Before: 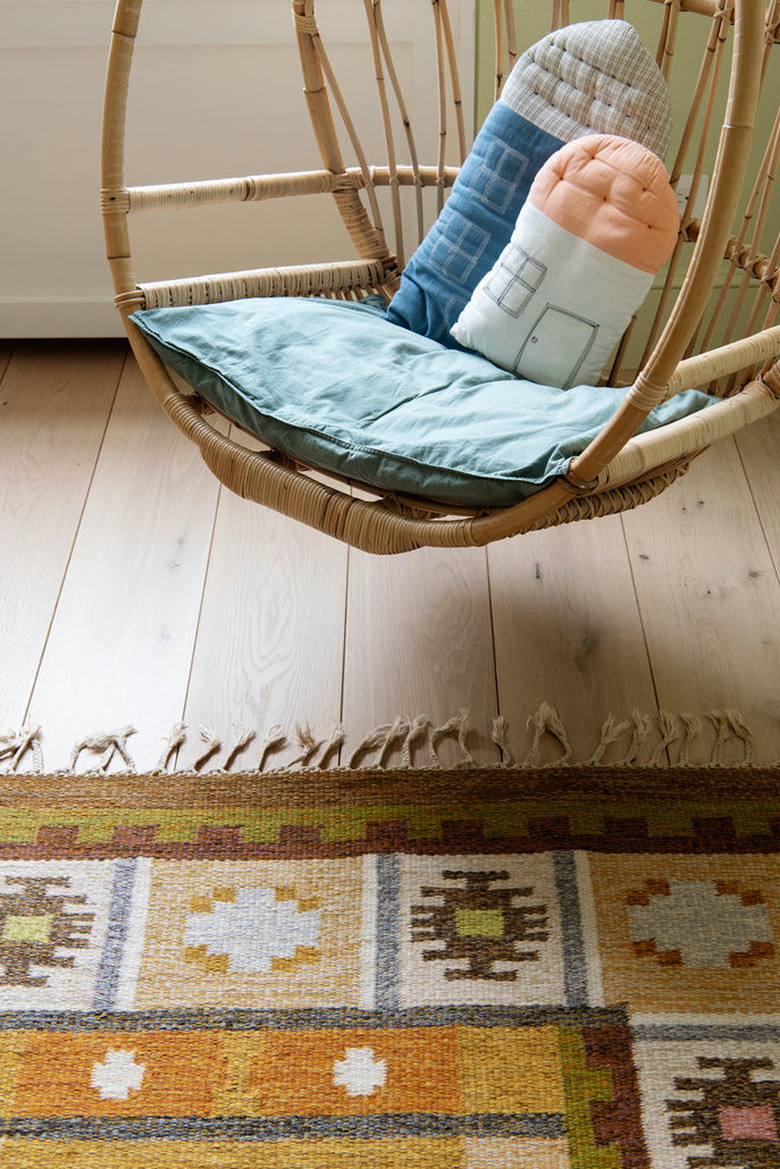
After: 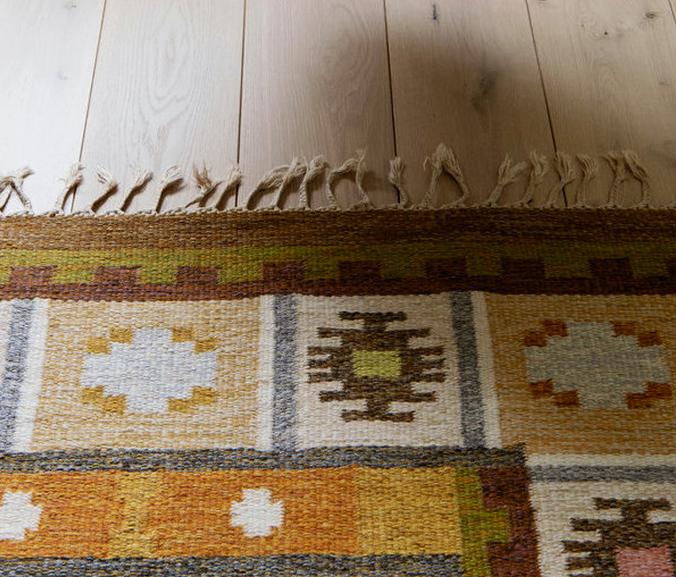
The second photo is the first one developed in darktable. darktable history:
exposure: exposure -0.171 EV, compensate exposure bias true, compensate highlight preservation false
contrast brightness saturation: contrast 0.079, saturation 0.018
crop and rotate: left 13.24%, top 47.82%, bottom 2.789%
